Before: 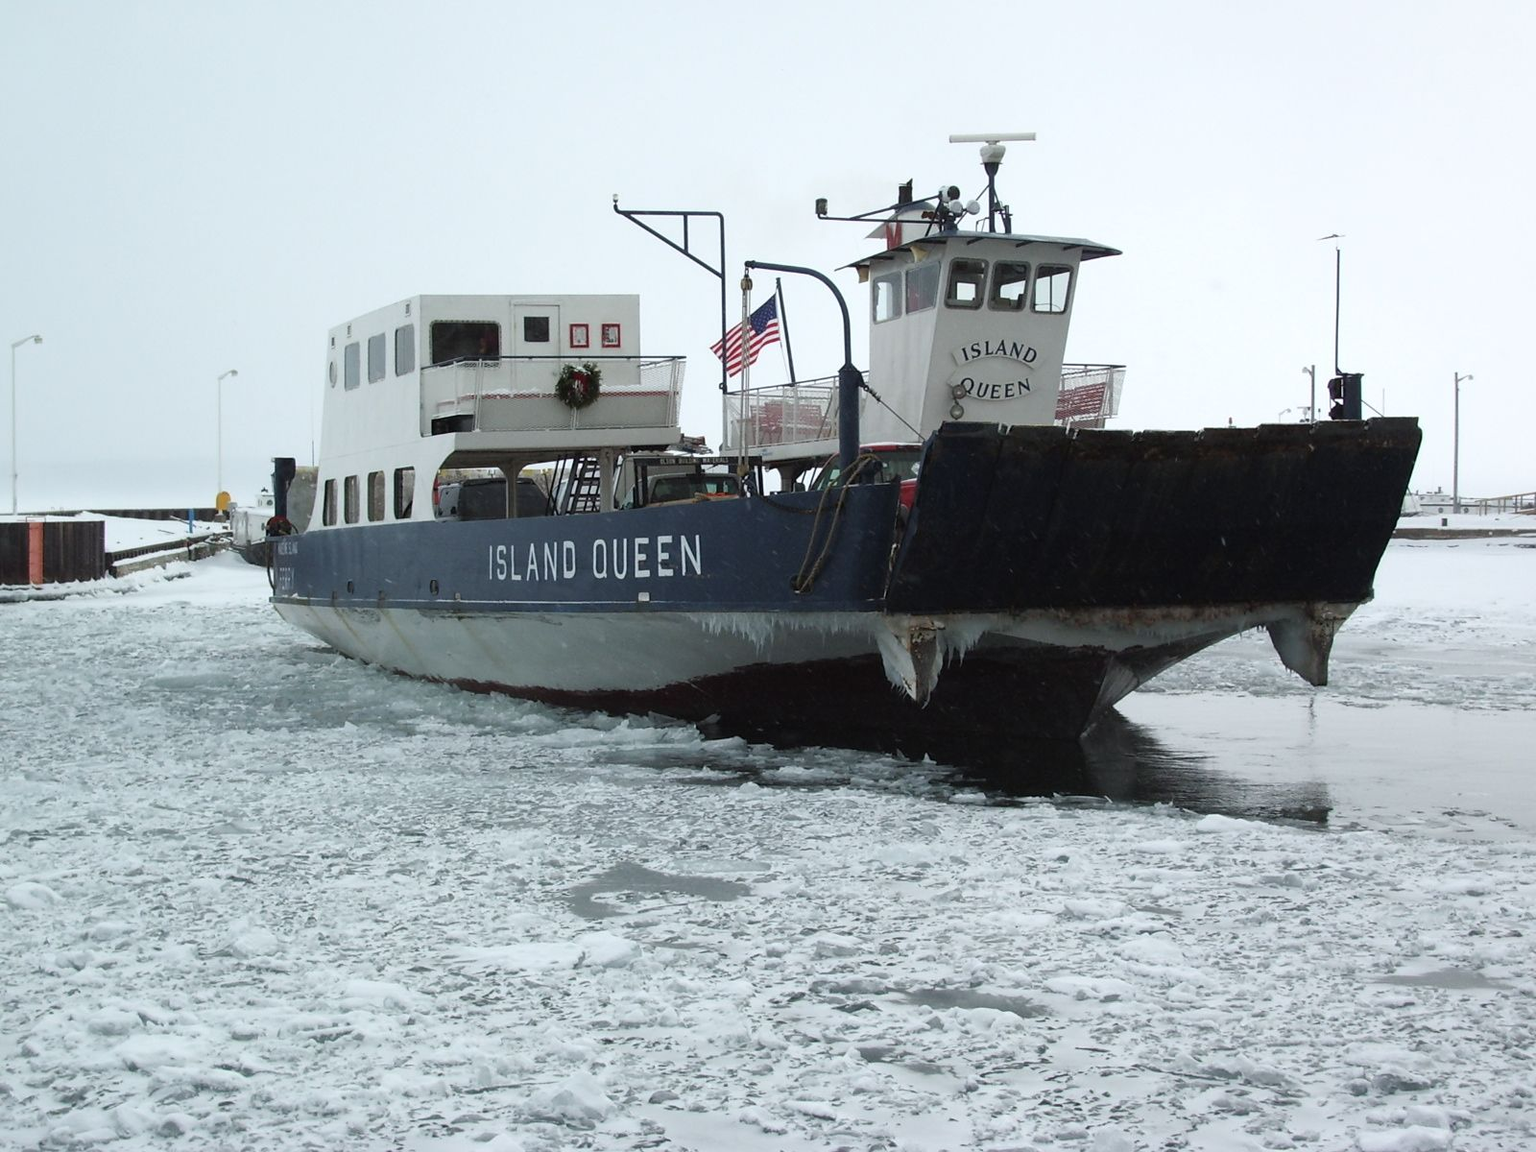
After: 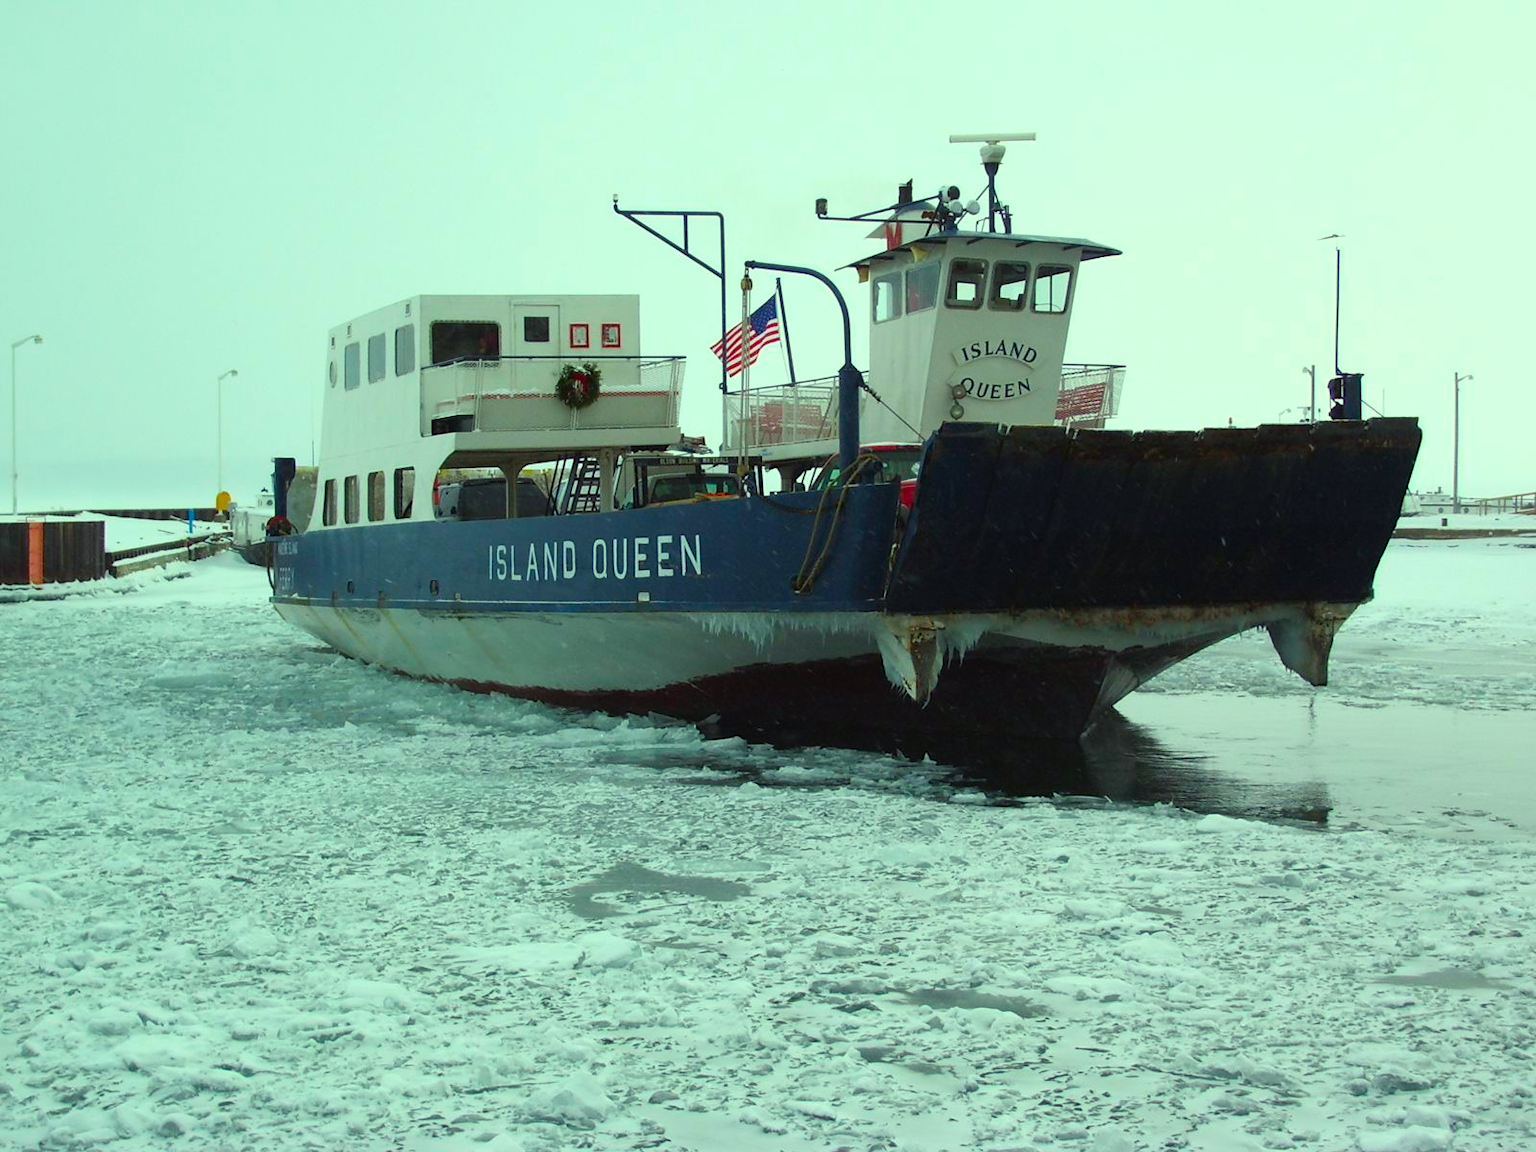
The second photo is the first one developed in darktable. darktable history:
color correction: highlights a* -11.01, highlights b* 9.84, saturation 1.72
